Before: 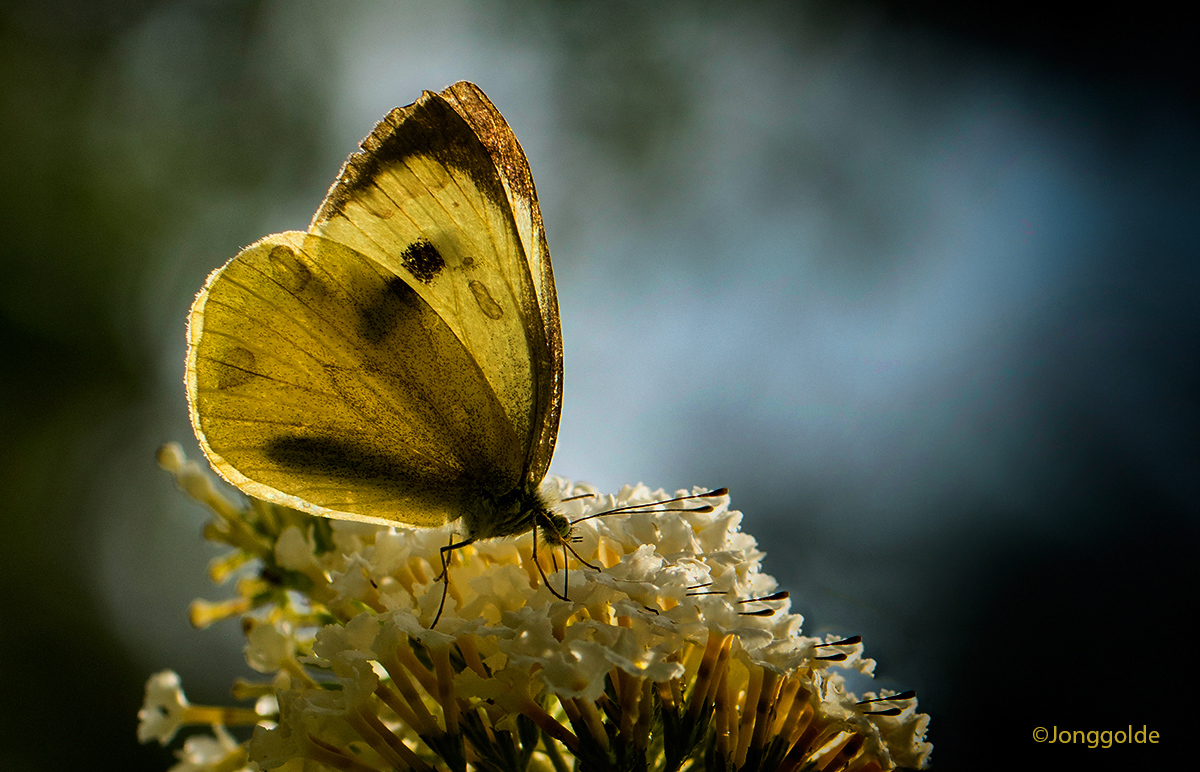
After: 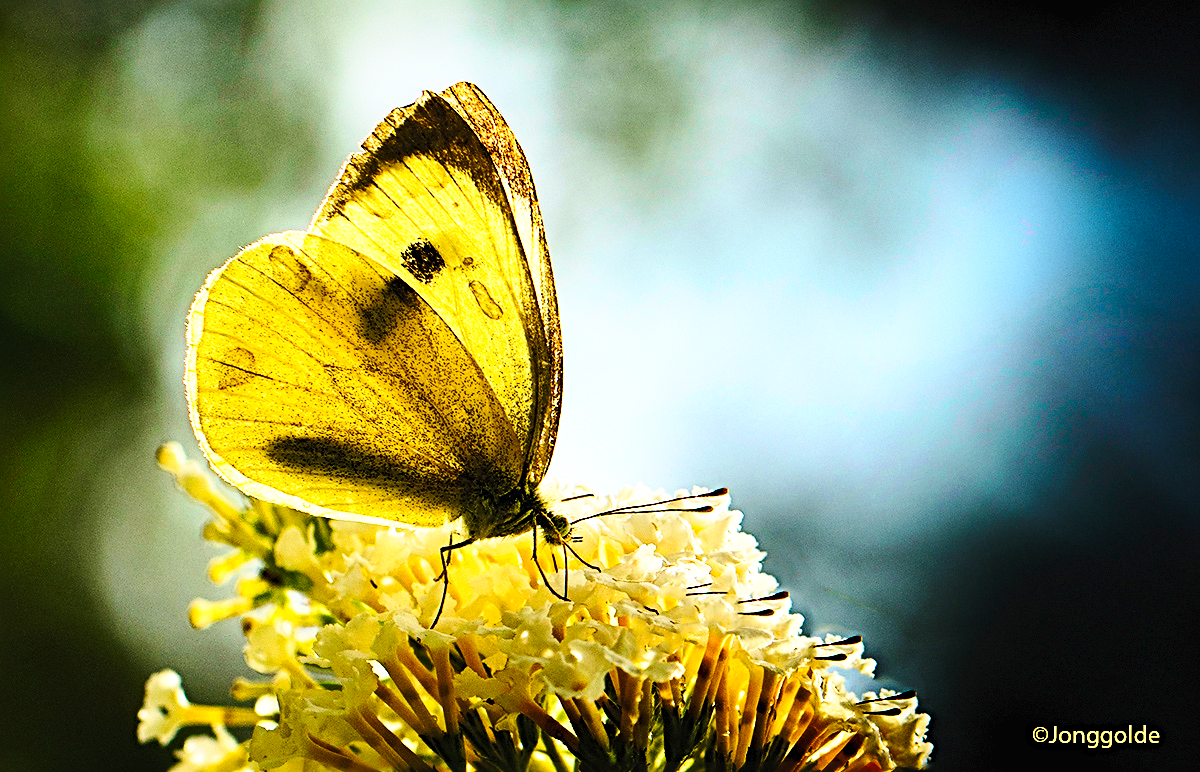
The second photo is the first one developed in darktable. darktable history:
base curve: curves: ch0 [(0, 0) (0.028, 0.03) (0.121, 0.232) (0.46, 0.748) (0.859, 0.968) (1, 1)], preserve colors none
contrast brightness saturation: contrast 0.2, brightness 0.16, saturation 0.22
exposure: black level correction 0, exposure 0.9 EV, compensate highlight preservation false
sharpen: radius 4
